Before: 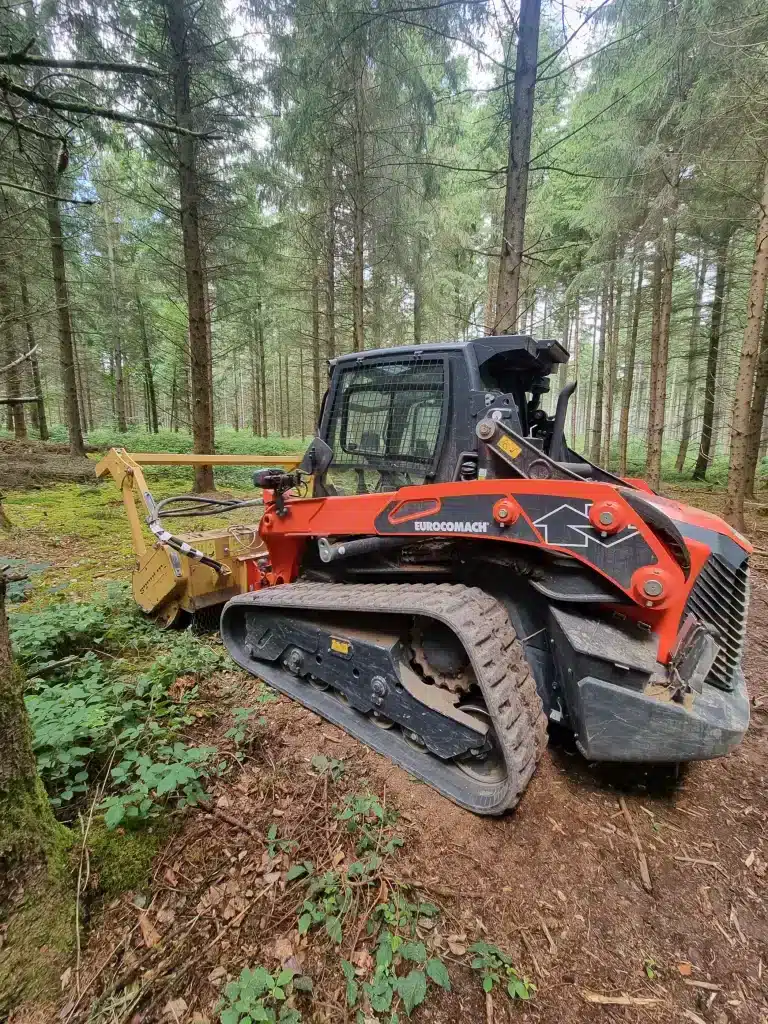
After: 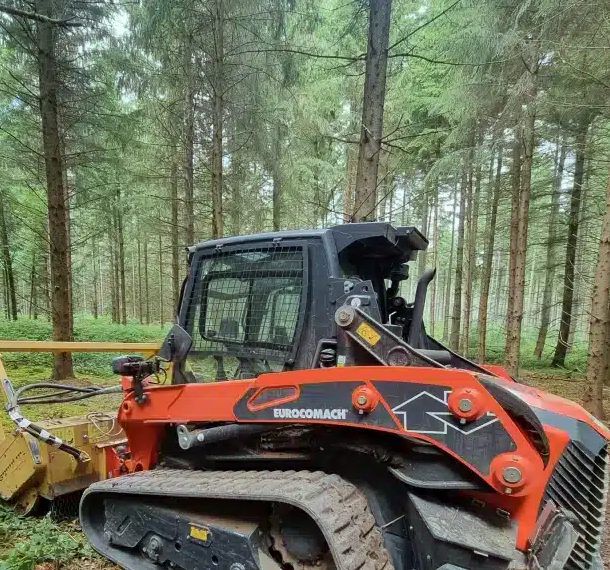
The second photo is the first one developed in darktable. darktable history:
color correction: highlights a* -6.69, highlights b* 0.49
crop: left 18.38%, top 11.092%, right 2.134%, bottom 33.217%
